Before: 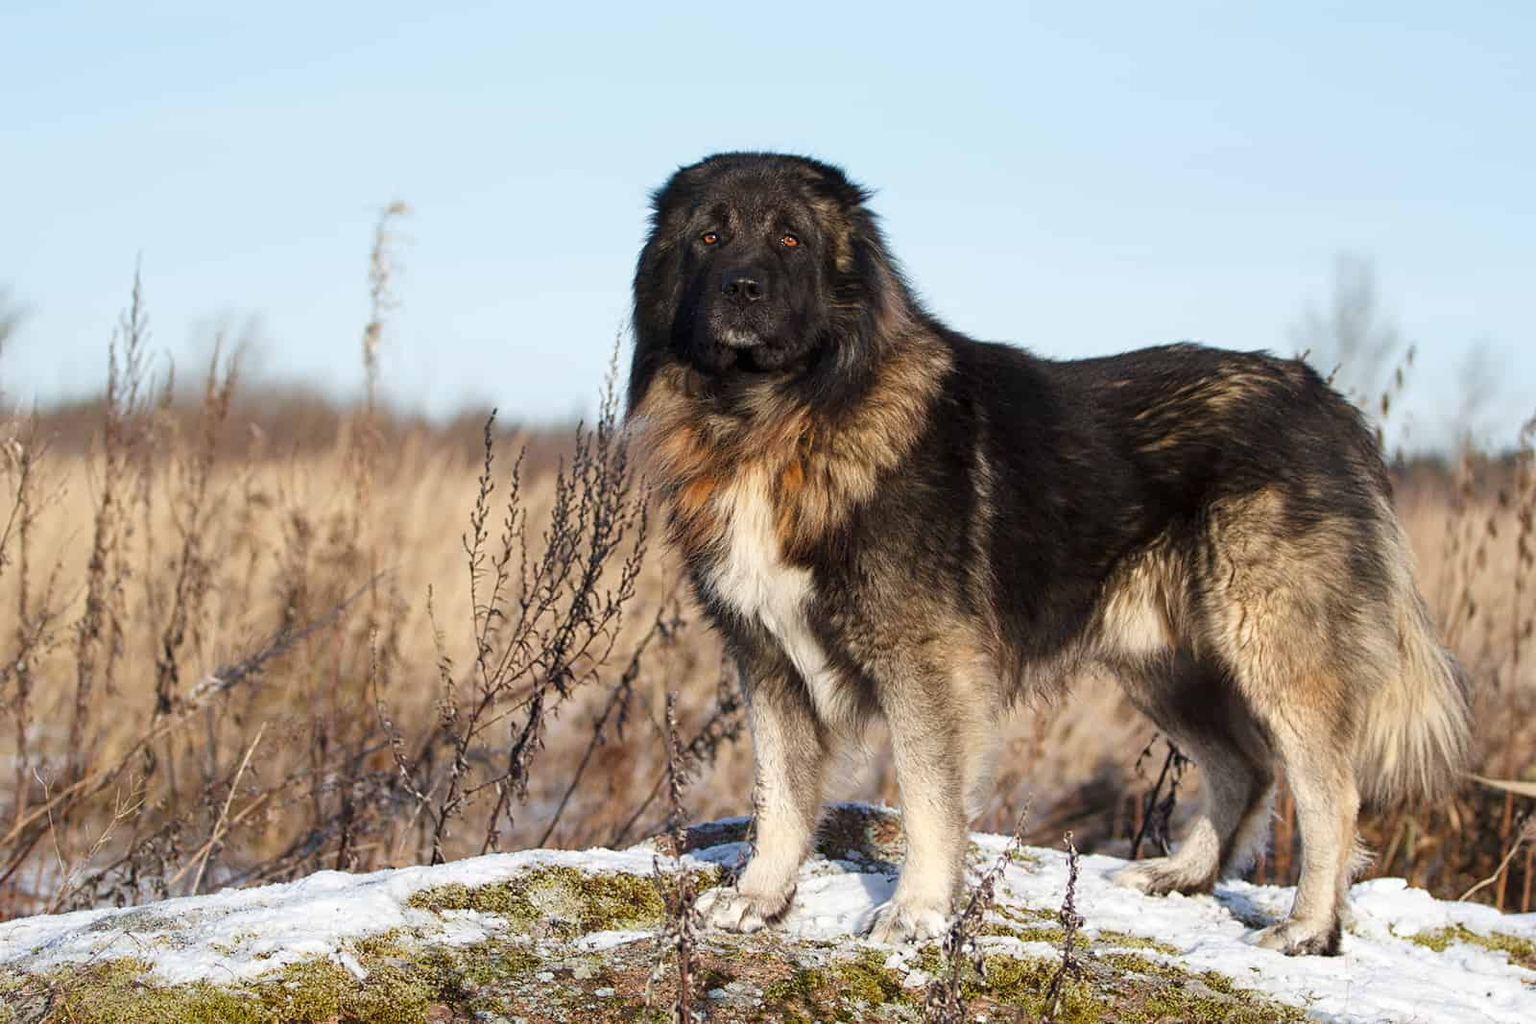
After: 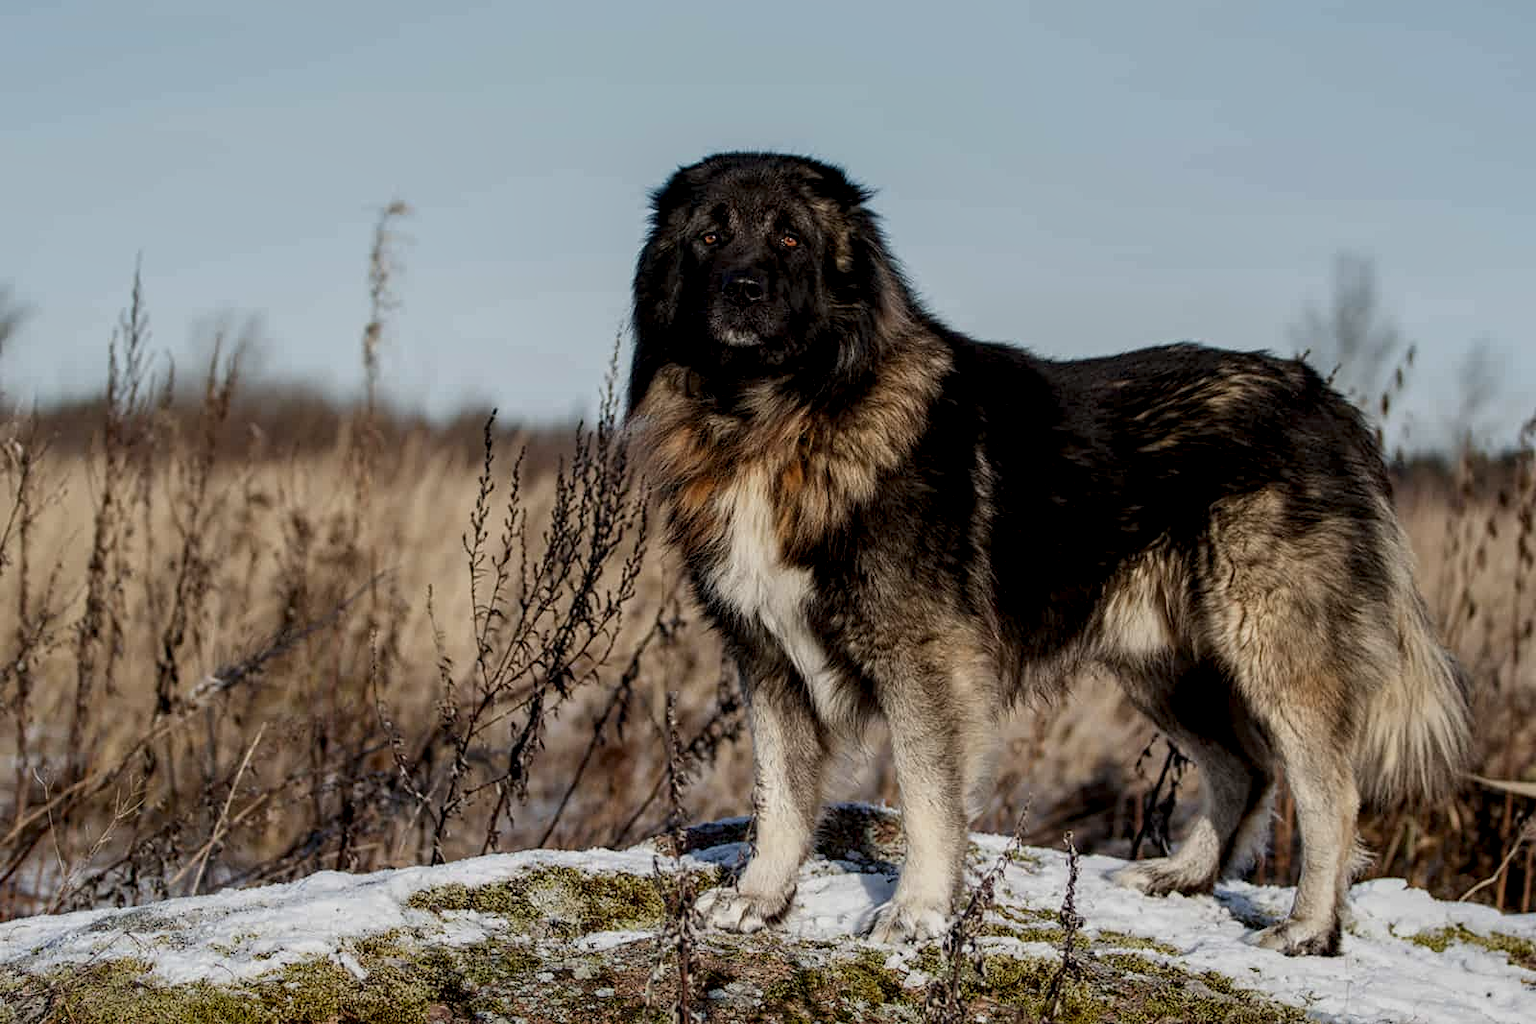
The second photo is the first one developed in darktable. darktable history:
local contrast: highlights 60%, shadows 63%, detail 160%
exposure: exposure -0.957 EV, compensate exposure bias true, compensate highlight preservation false
